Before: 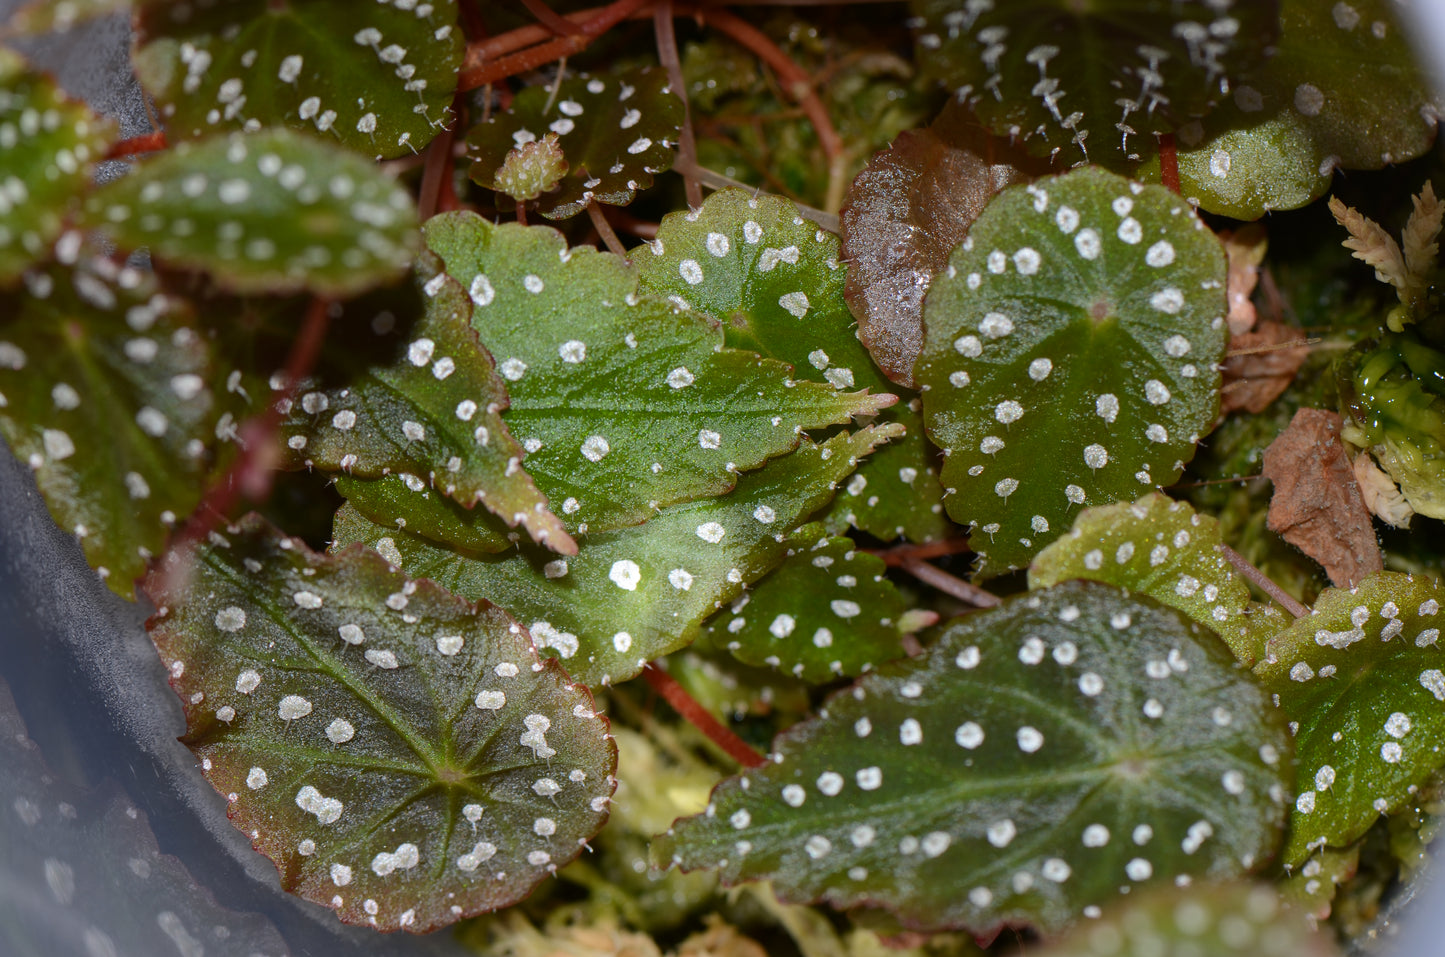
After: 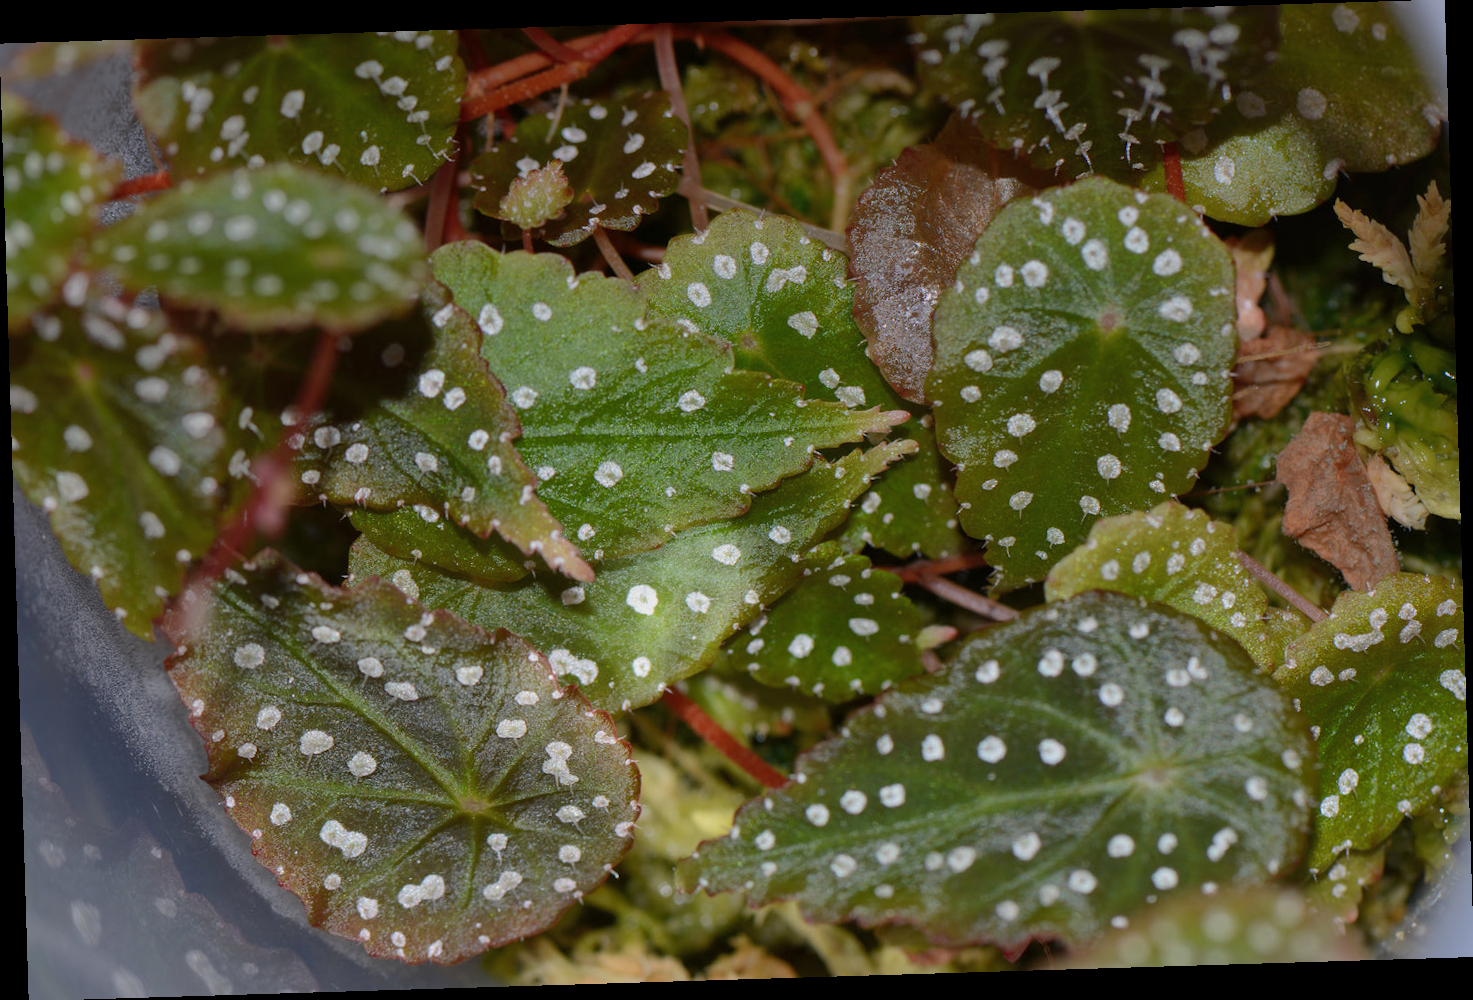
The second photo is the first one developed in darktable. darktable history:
shadows and highlights: on, module defaults
graduated density: on, module defaults
rotate and perspective: rotation -1.75°, automatic cropping off
